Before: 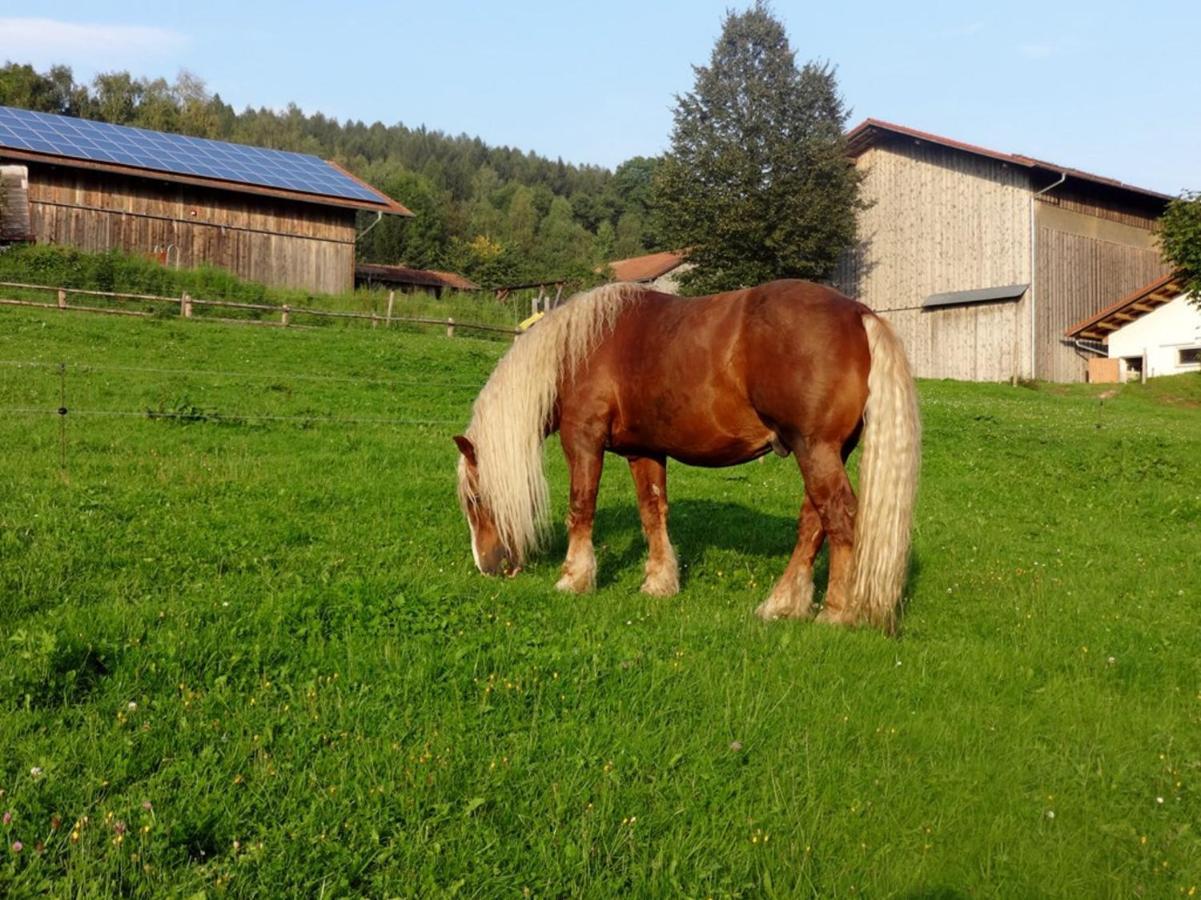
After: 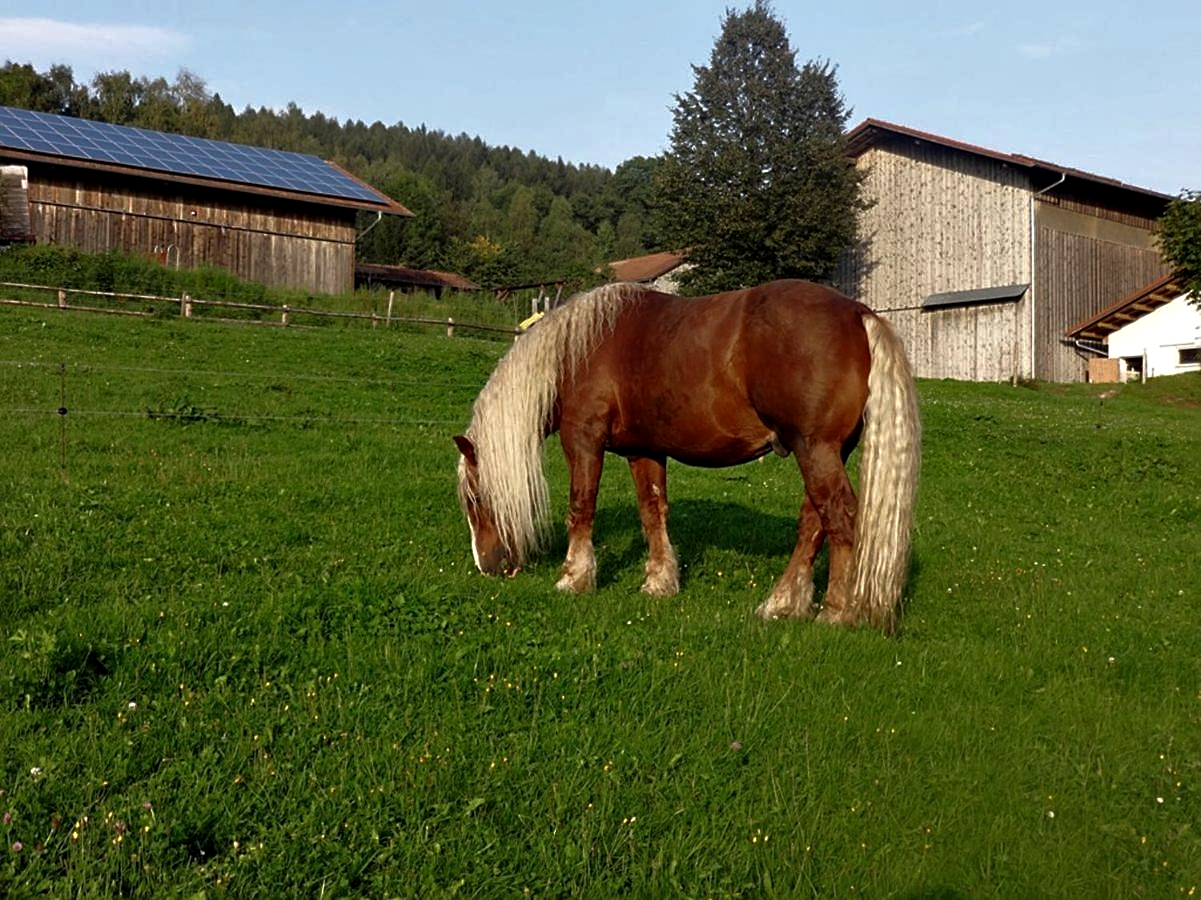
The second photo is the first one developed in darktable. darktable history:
contrast equalizer: octaves 7, y [[0.6 ×6], [0.55 ×6], [0 ×6], [0 ×6], [0 ×6]], mix 0.3
rgb curve: curves: ch0 [(0, 0) (0.415, 0.237) (1, 1)]
sharpen: on, module defaults
